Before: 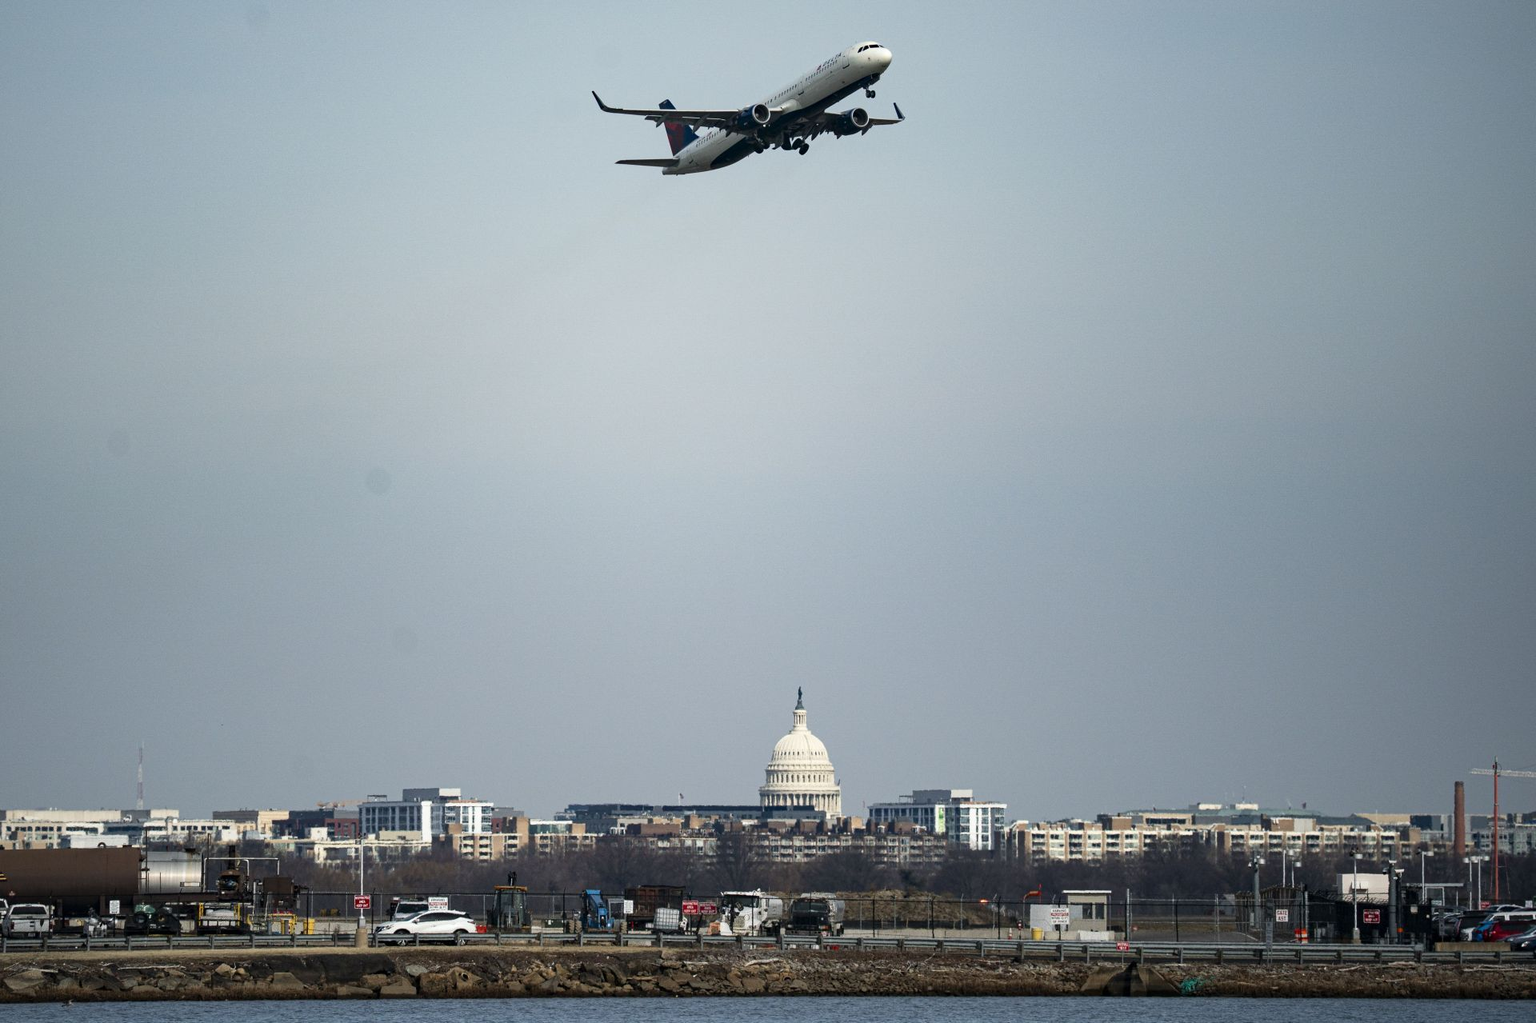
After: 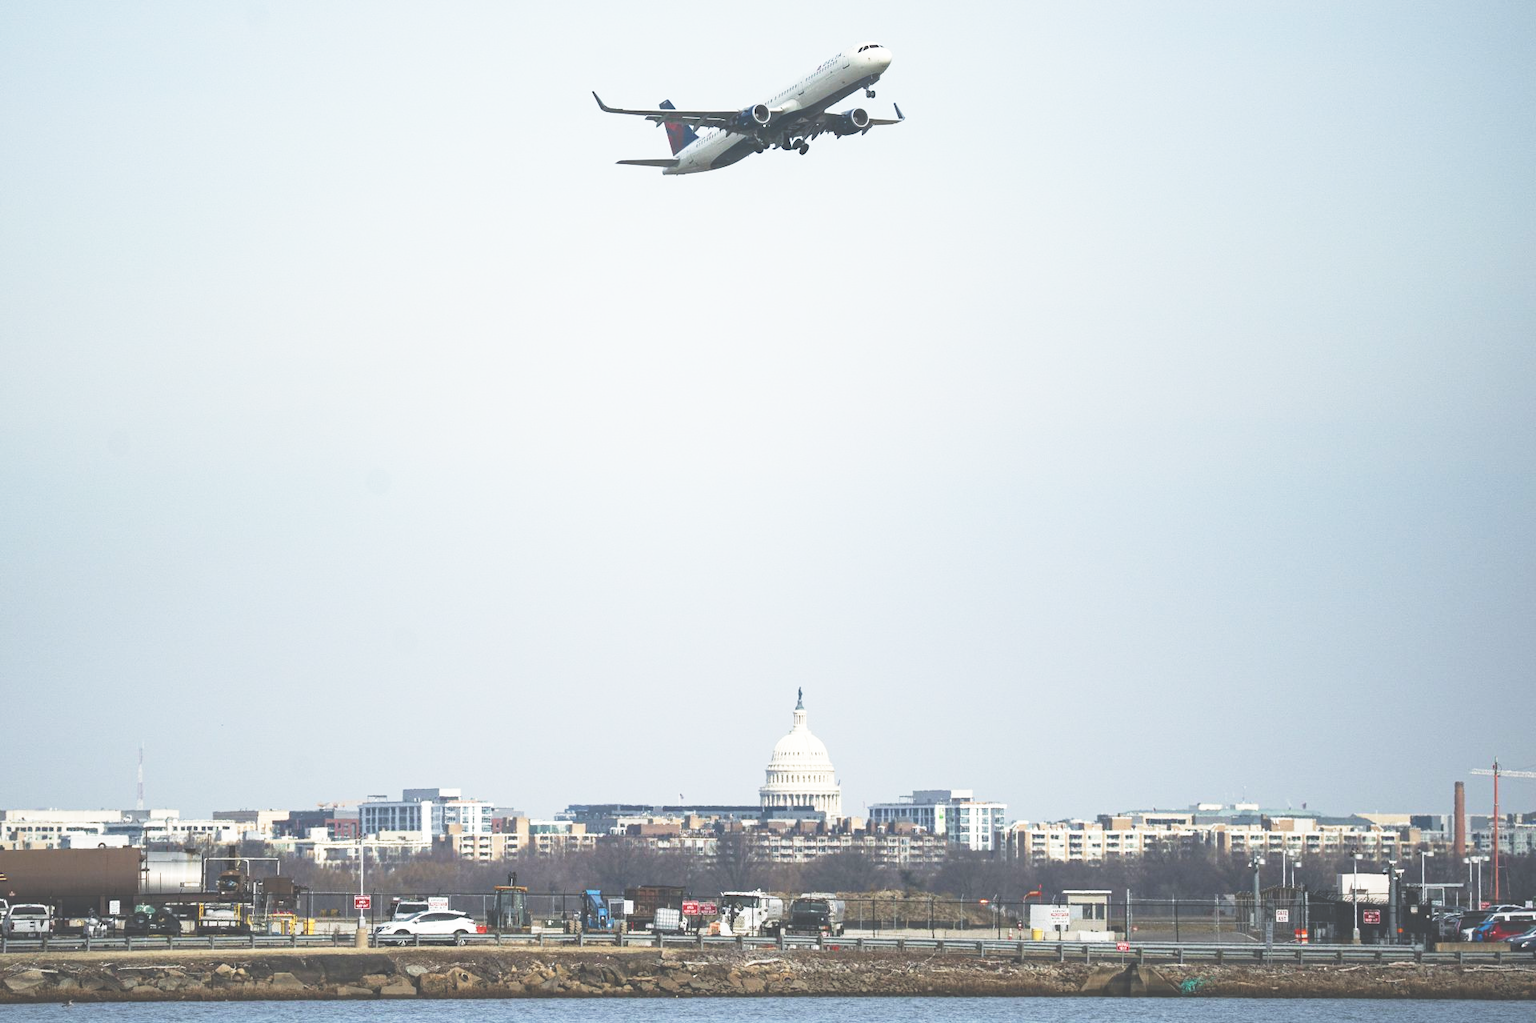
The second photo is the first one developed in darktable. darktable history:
contrast equalizer: y [[0.6 ×6], [0.55 ×6], [0 ×6], [0 ×6], [0 ×6]], mix -0.281
exposure: black level correction -0.028, compensate exposure bias true, compensate highlight preservation false
base curve: curves: ch0 [(0, 0) (0.012, 0.01) (0.073, 0.168) (0.31, 0.711) (0.645, 0.957) (1, 1)], preserve colors none
color balance rgb: perceptual saturation grading › global saturation 0.689%, global vibrance 14.638%
